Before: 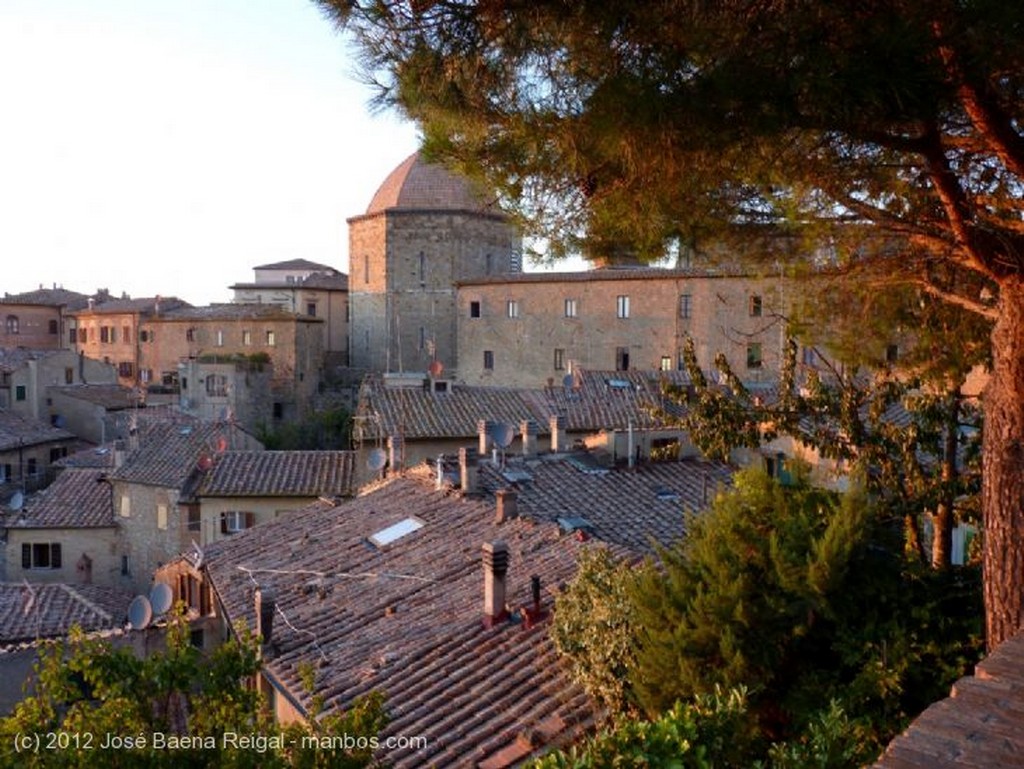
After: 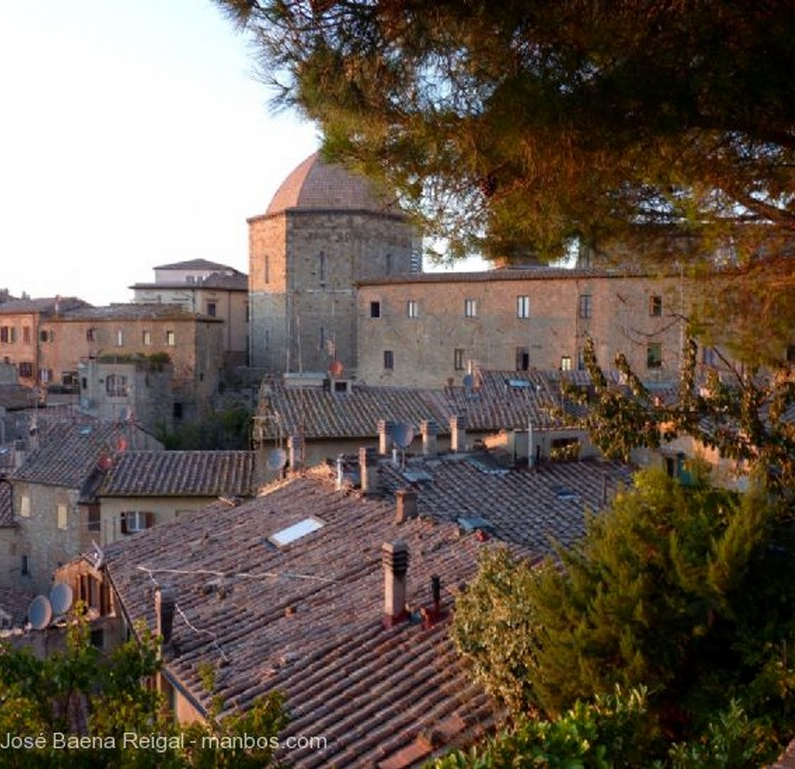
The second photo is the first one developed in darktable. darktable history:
crop: left 9.857%, right 12.471%
shadows and highlights: shadows -22.19, highlights 44.79, shadows color adjustment 99.14%, highlights color adjustment 0.234%, soften with gaussian
tone equalizer: on, module defaults
